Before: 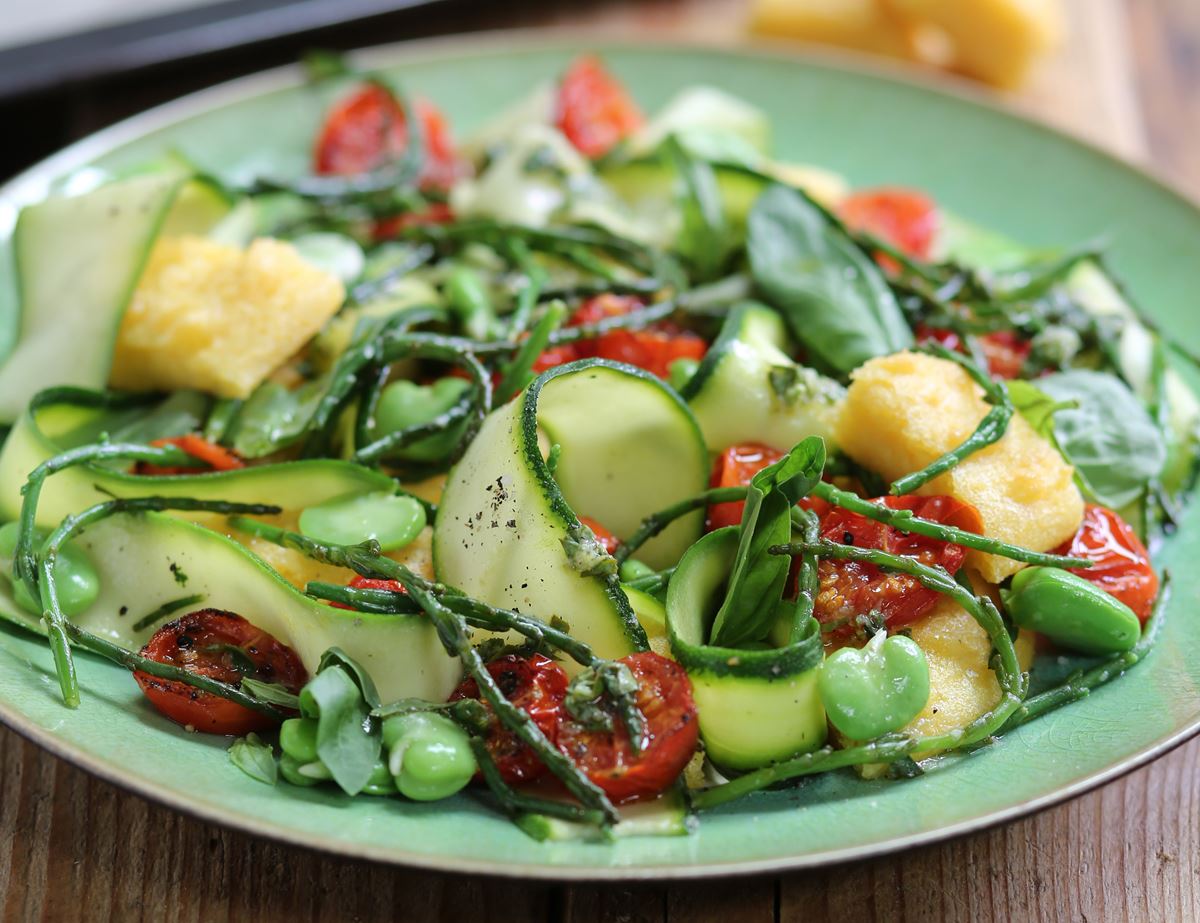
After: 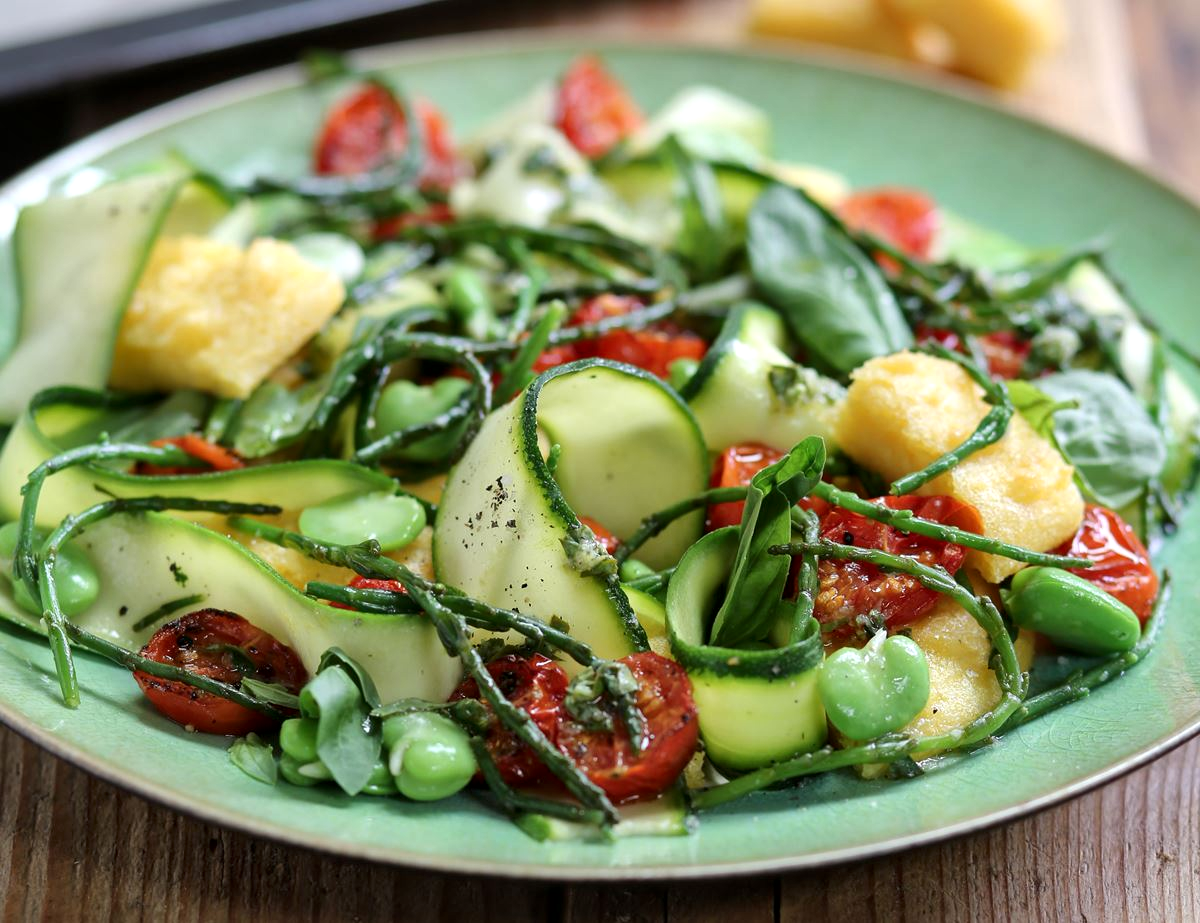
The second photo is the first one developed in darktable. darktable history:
local contrast: mode bilateral grid, contrast 20, coarseness 51, detail 150%, midtone range 0.2
